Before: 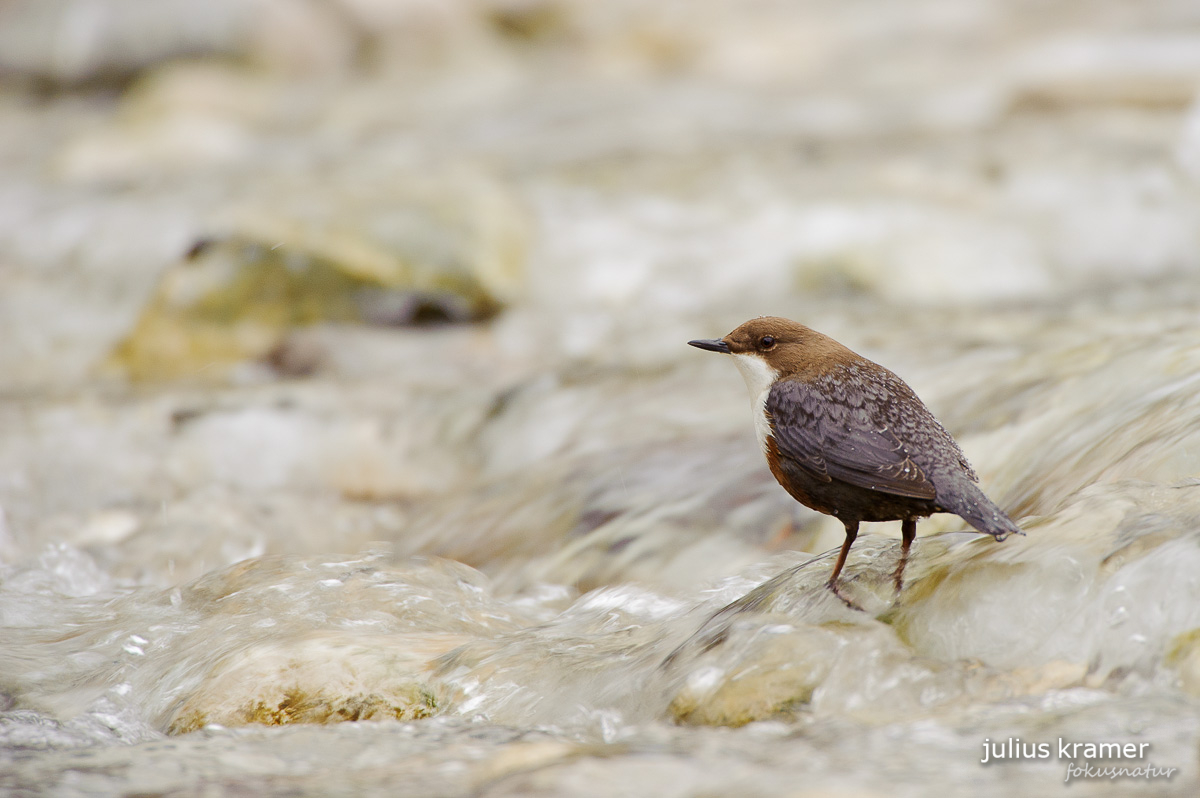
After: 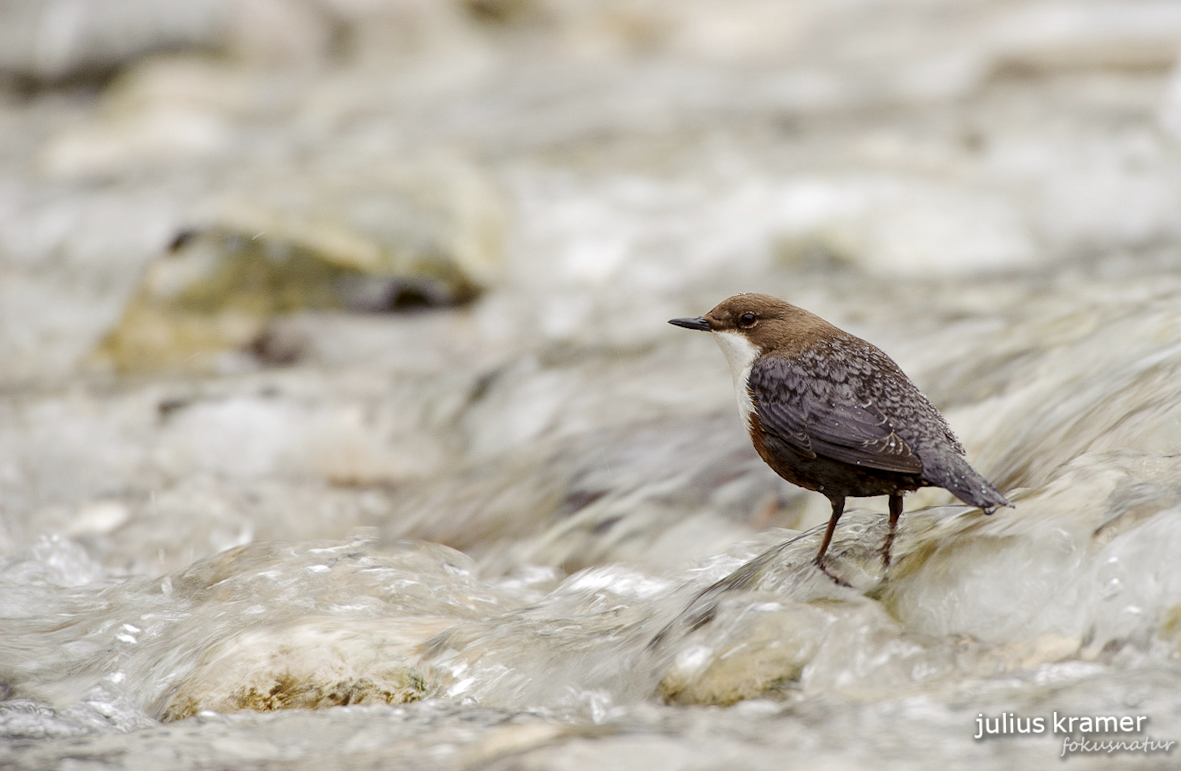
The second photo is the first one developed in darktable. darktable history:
local contrast: detail 130%
contrast brightness saturation: contrast 0.06, brightness -0.01, saturation -0.23
rotate and perspective: rotation -1.32°, lens shift (horizontal) -0.031, crop left 0.015, crop right 0.985, crop top 0.047, crop bottom 0.982
